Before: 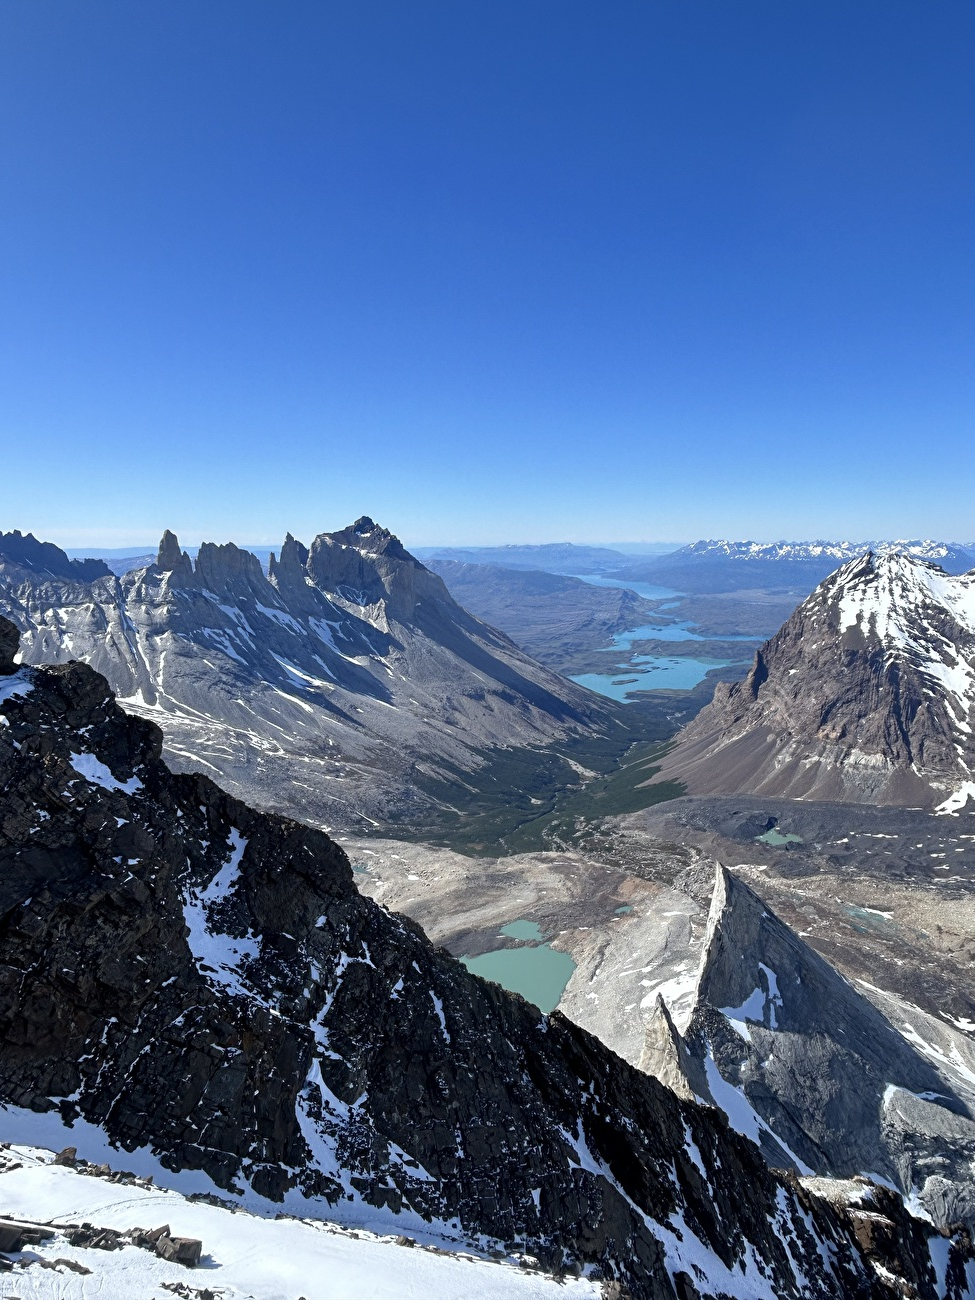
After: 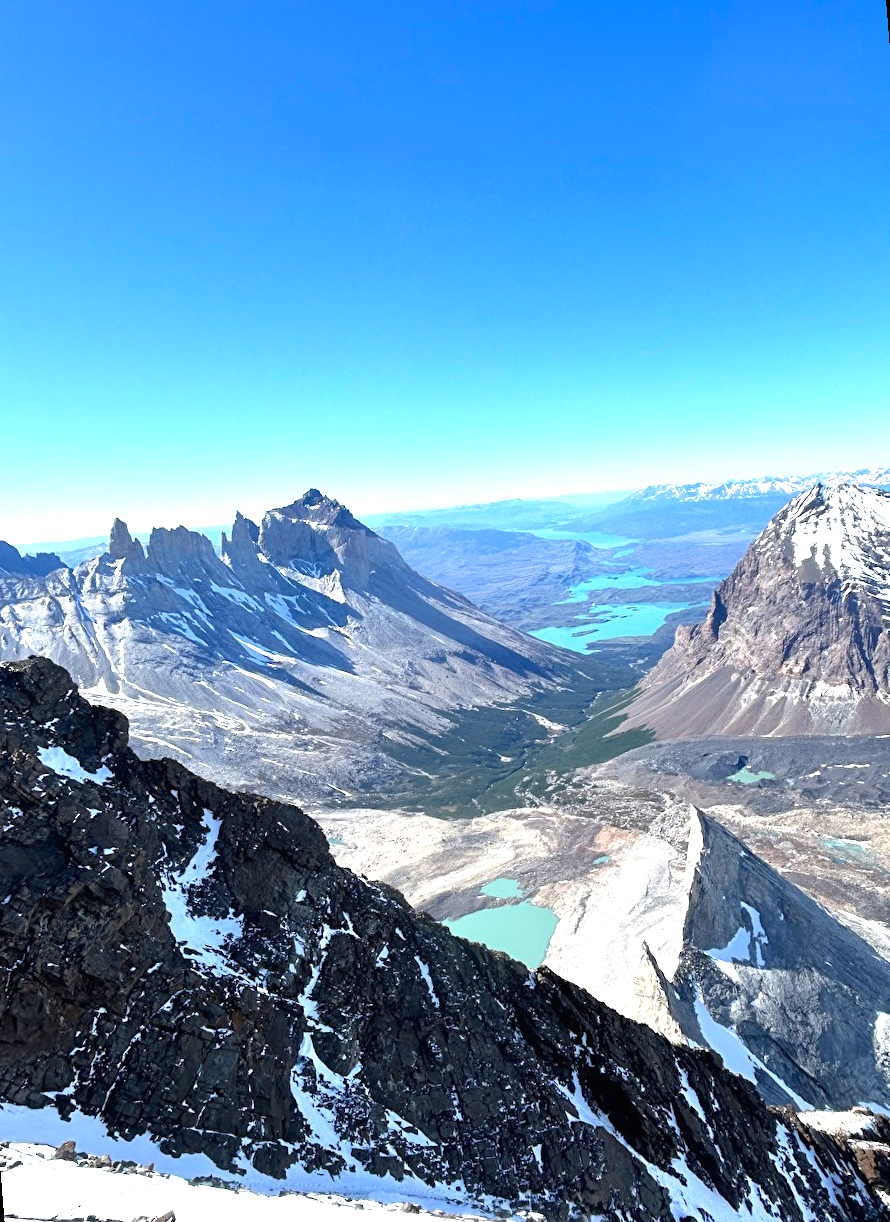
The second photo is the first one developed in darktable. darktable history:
exposure: black level correction 0, exposure 1.198 EV, compensate exposure bias true, compensate highlight preservation false
rotate and perspective: rotation -4.57°, crop left 0.054, crop right 0.944, crop top 0.087, crop bottom 0.914
